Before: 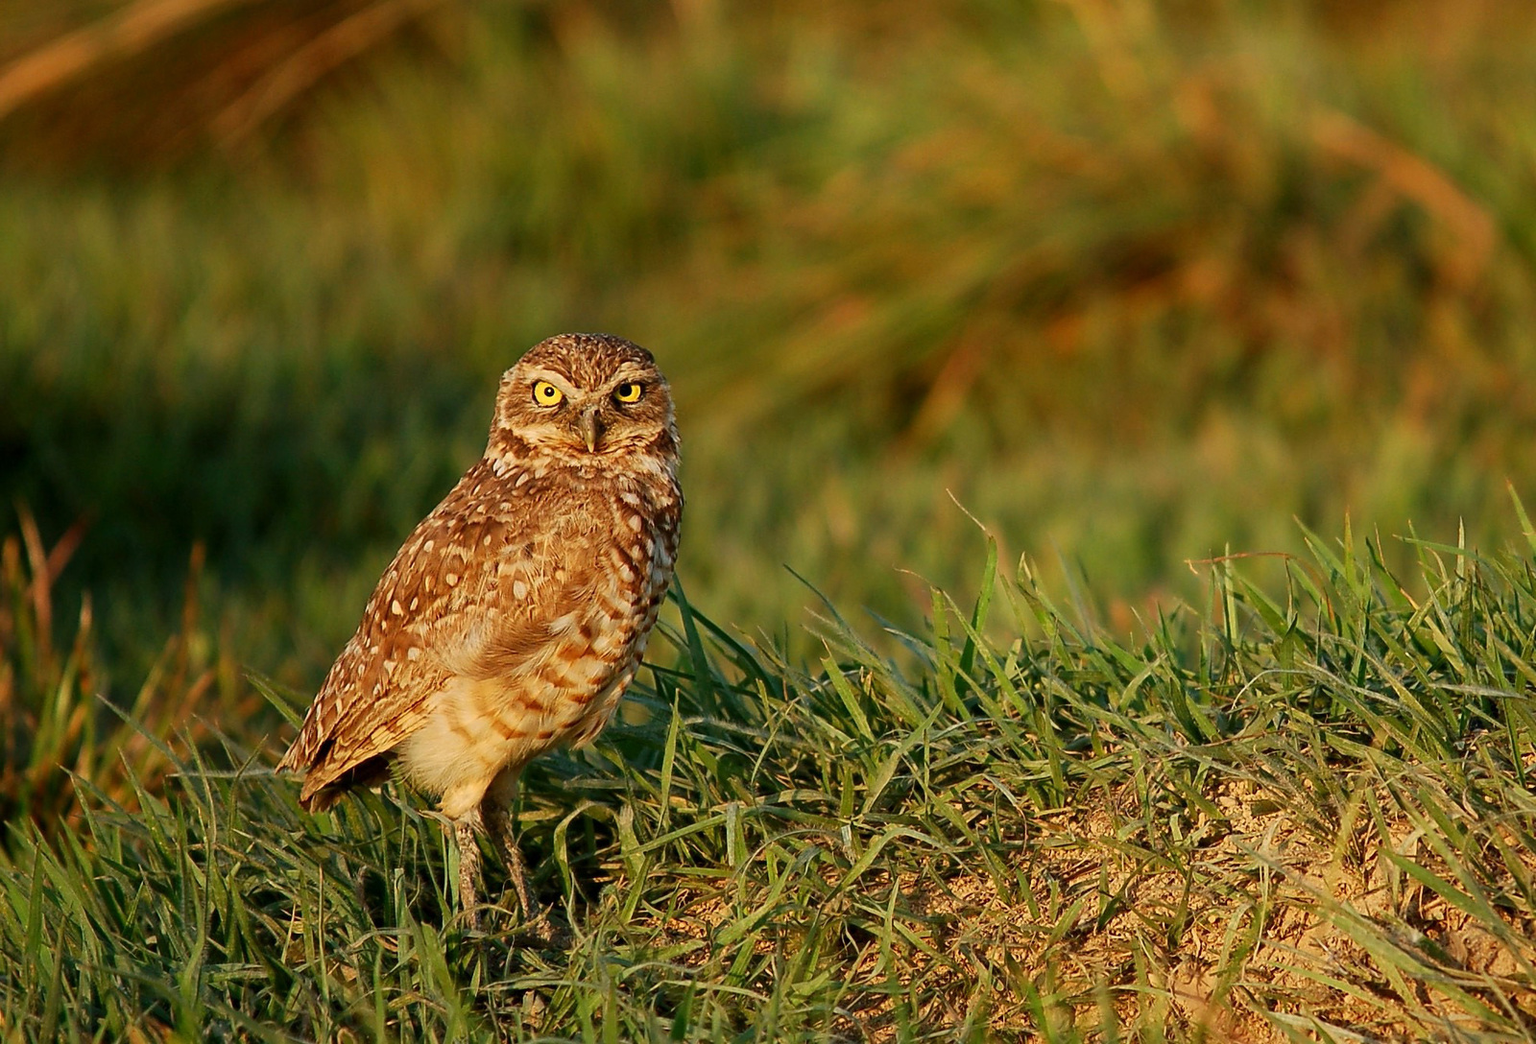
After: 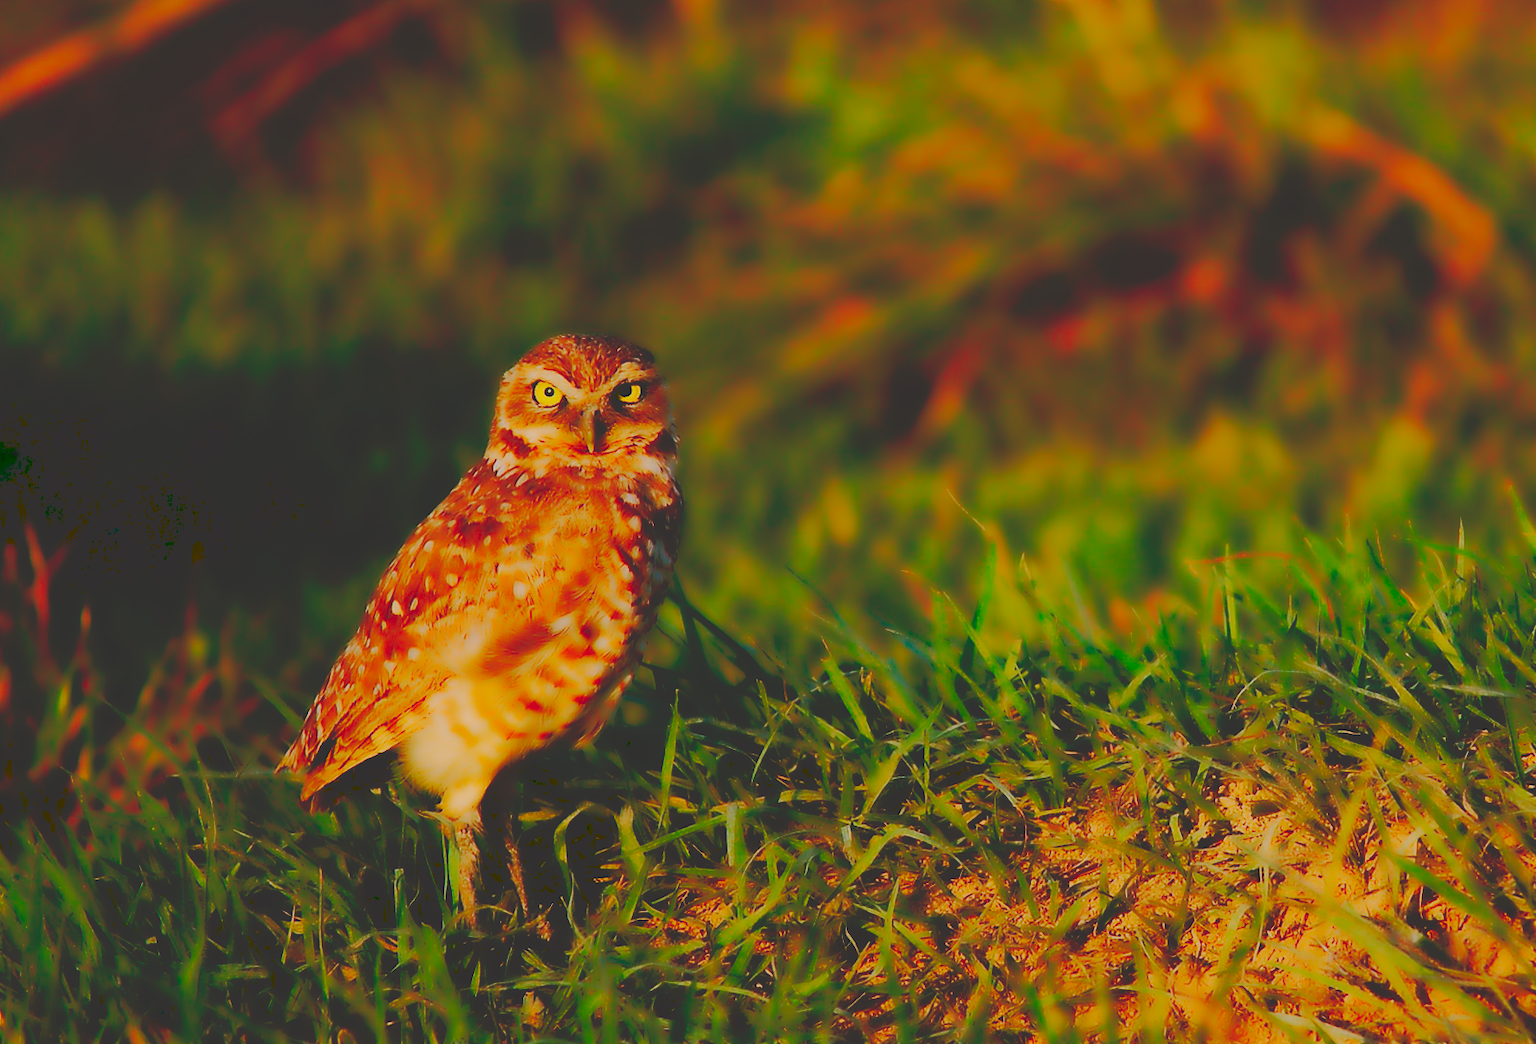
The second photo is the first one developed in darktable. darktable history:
tone curve: curves: ch0 [(0, 0) (0.003, 0.198) (0.011, 0.198) (0.025, 0.198) (0.044, 0.198) (0.069, 0.201) (0.1, 0.202) (0.136, 0.207) (0.177, 0.212) (0.224, 0.222) (0.277, 0.27) (0.335, 0.332) (0.399, 0.422) (0.468, 0.542) (0.543, 0.626) (0.623, 0.698) (0.709, 0.764) (0.801, 0.82) (0.898, 0.863) (1, 1)], preserve colors none
color correction: highlights a* 3.22, highlights b* 1.93, saturation 1.19
exposure: exposure -0.462 EV, compensate highlight preservation false
lowpass: radius 4, soften with bilateral filter, unbound 0
color calibration: illuminant custom, x 0.368, y 0.373, temperature 4330.32 K
